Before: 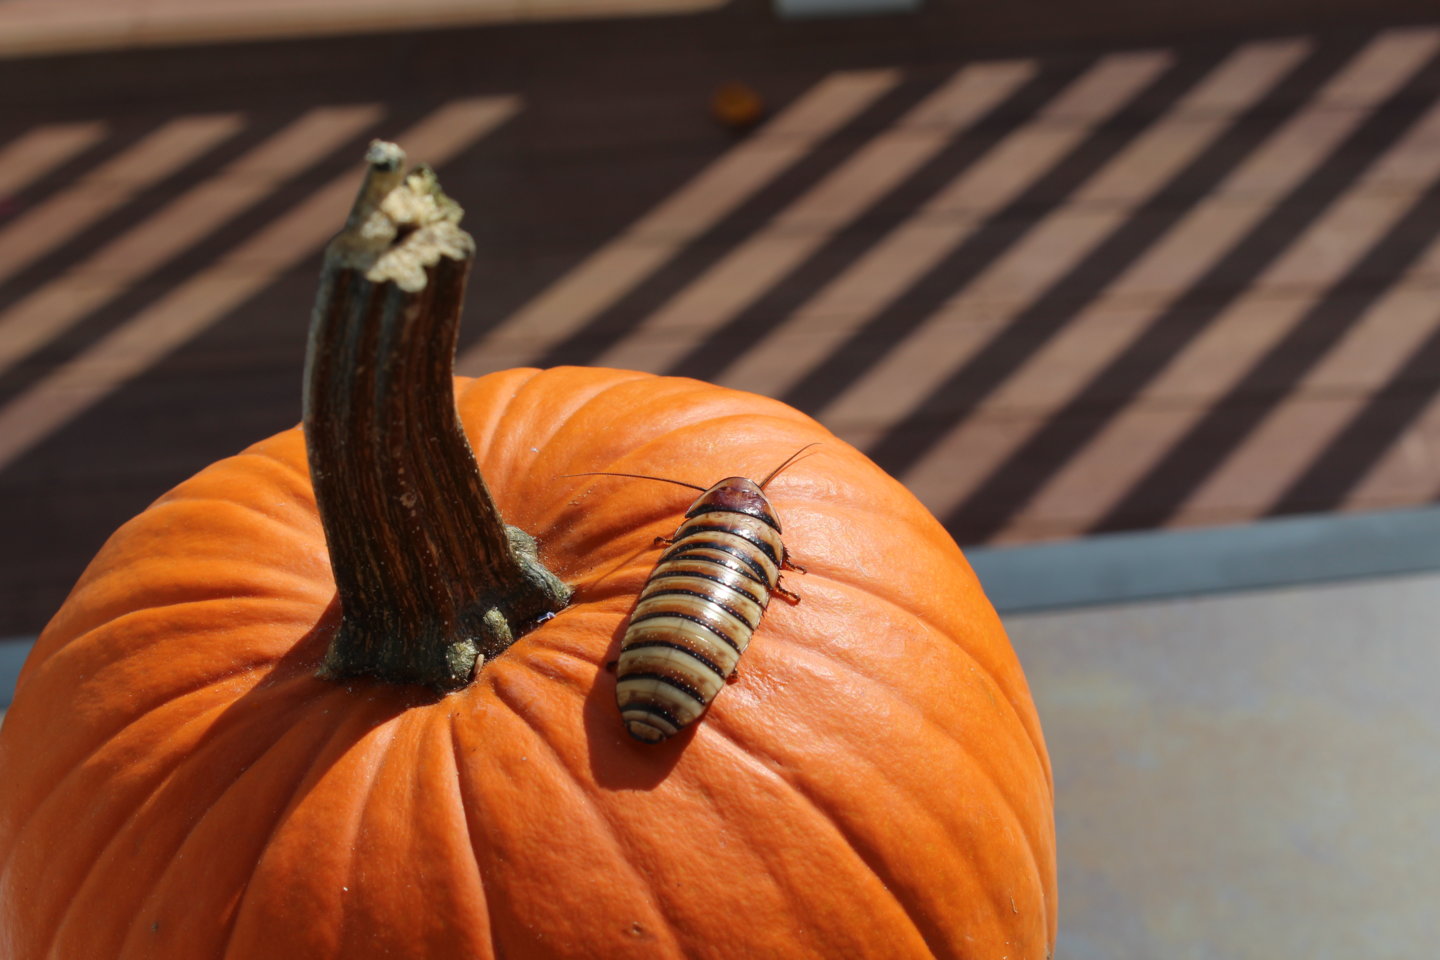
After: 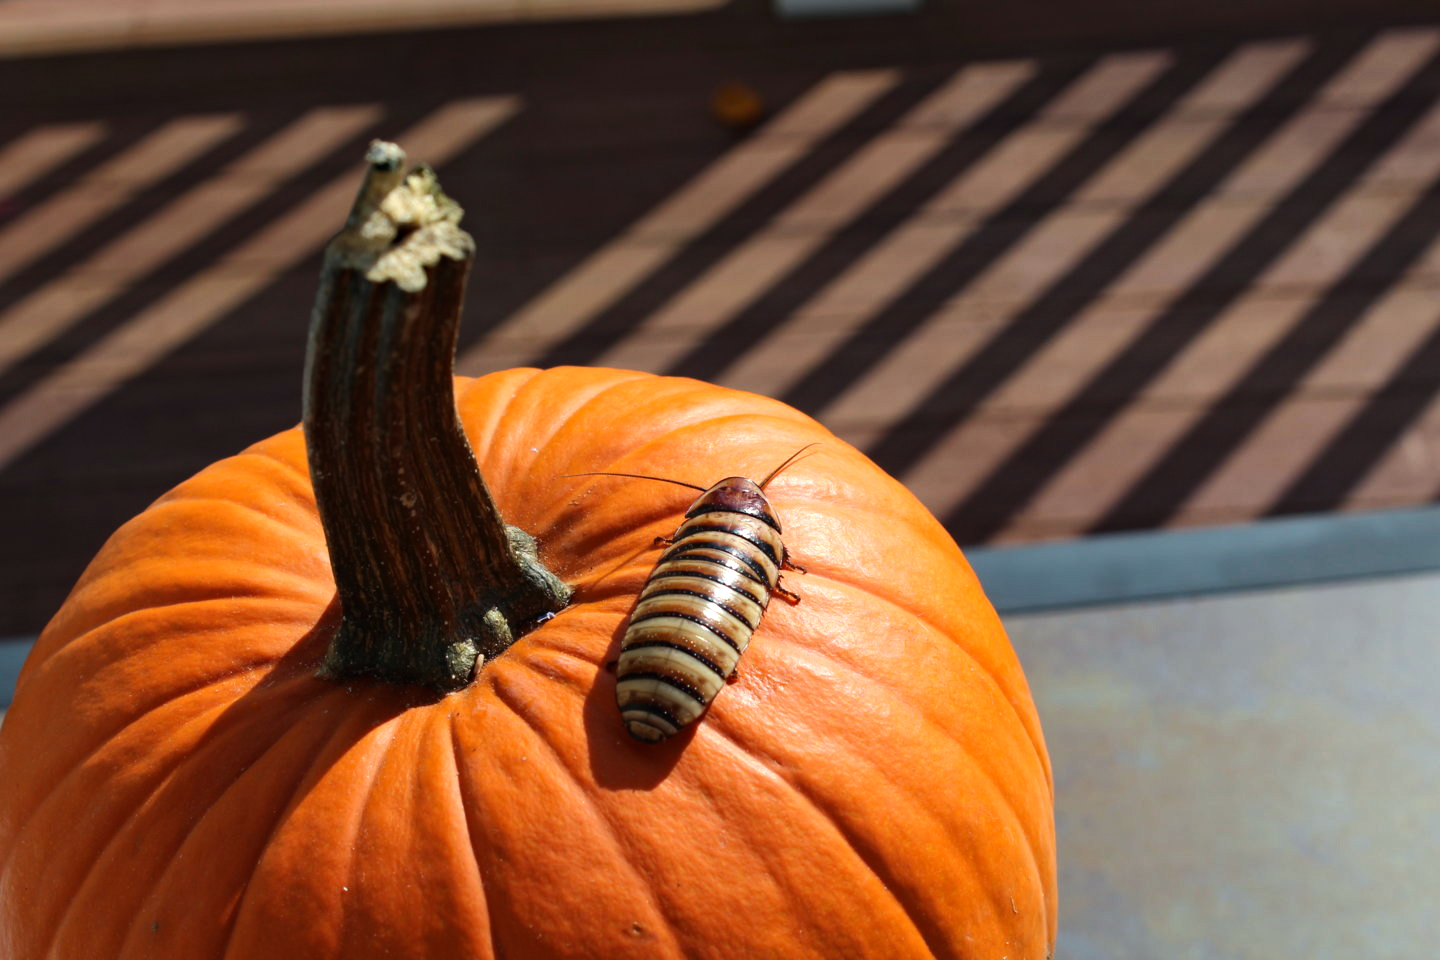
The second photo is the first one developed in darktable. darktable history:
haze removal: compatibility mode true, adaptive false
tone equalizer: -8 EV -0.417 EV, -7 EV -0.389 EV, -6 EV -0.333 EV, -5 EV -0.222 EV, -3 EV 0.222 EV, -2 EV 0.333 EV, -1 EV 0.389 EV, +0 EV 0.417 EV, edges refinement/feathering 500, mask exposure compensation -1.57 EV, preserve details no
